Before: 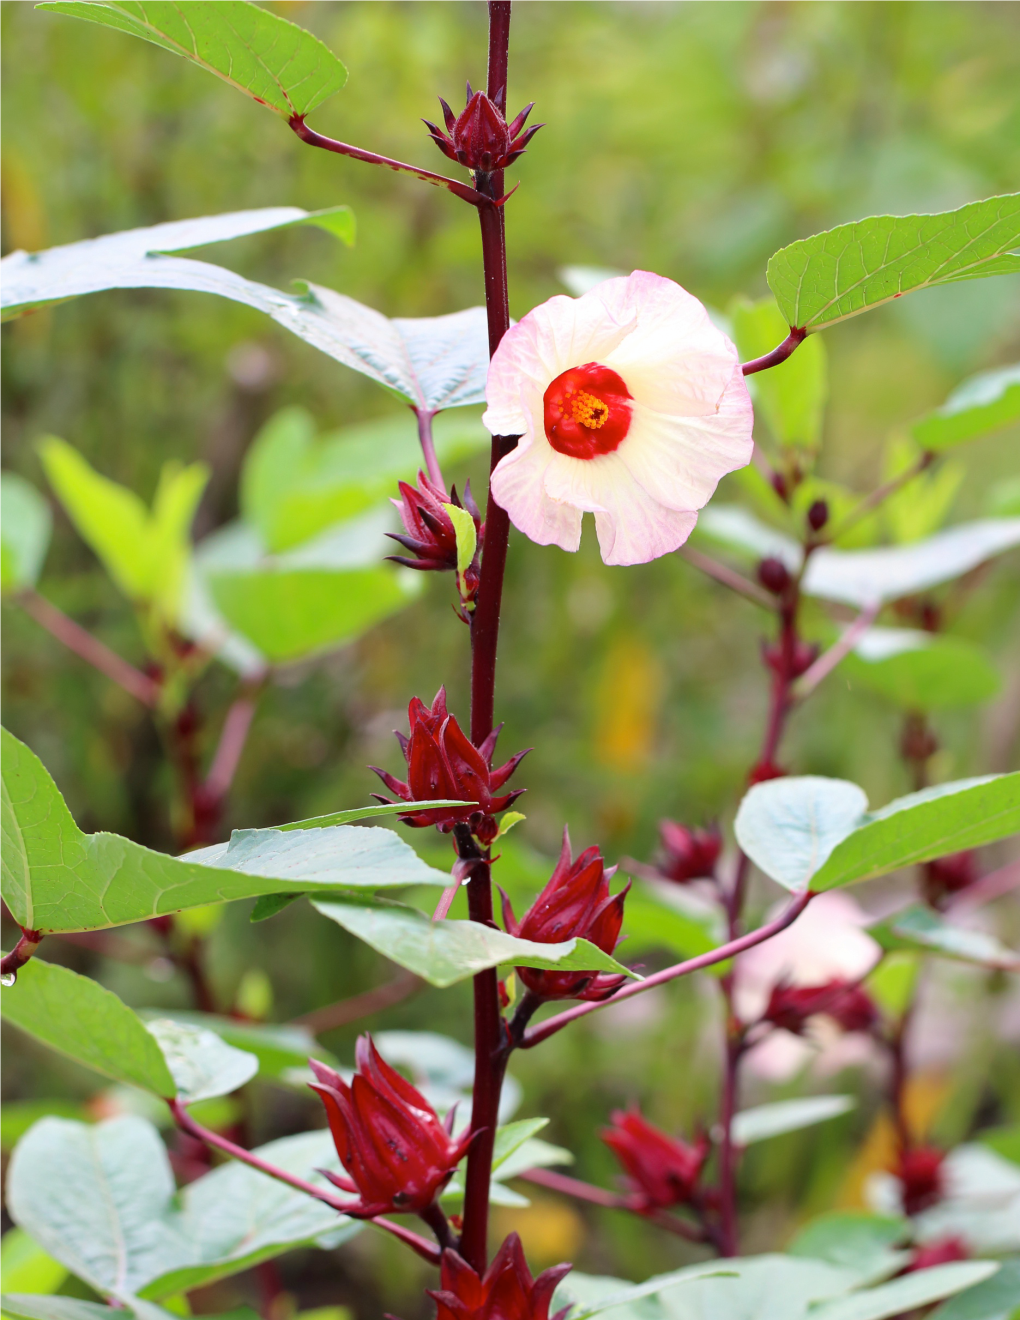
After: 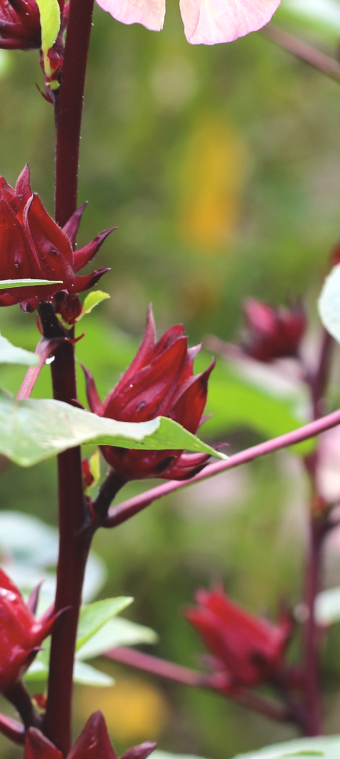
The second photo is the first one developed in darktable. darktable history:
crop: left 40.79%, top 39.544%, right 25.786%, bottom 2.918%
tone equalizer: -8 EV -0.4 EV, -7 EV -0.413 EV, -6 EV -0.342 EV, -5 EV -0.213 EV, -3 EV 0.241 EV, -2 EV 0.326 EV, -1 EV 0.381 EV, +0 EV 0.43 EV, edges refinement/feathering 500, mask exposure compensation -1.57 EV, preserve details no
exposure: black level correction -0.015, exposure -0.129 EV, compensate highlight preservation false
